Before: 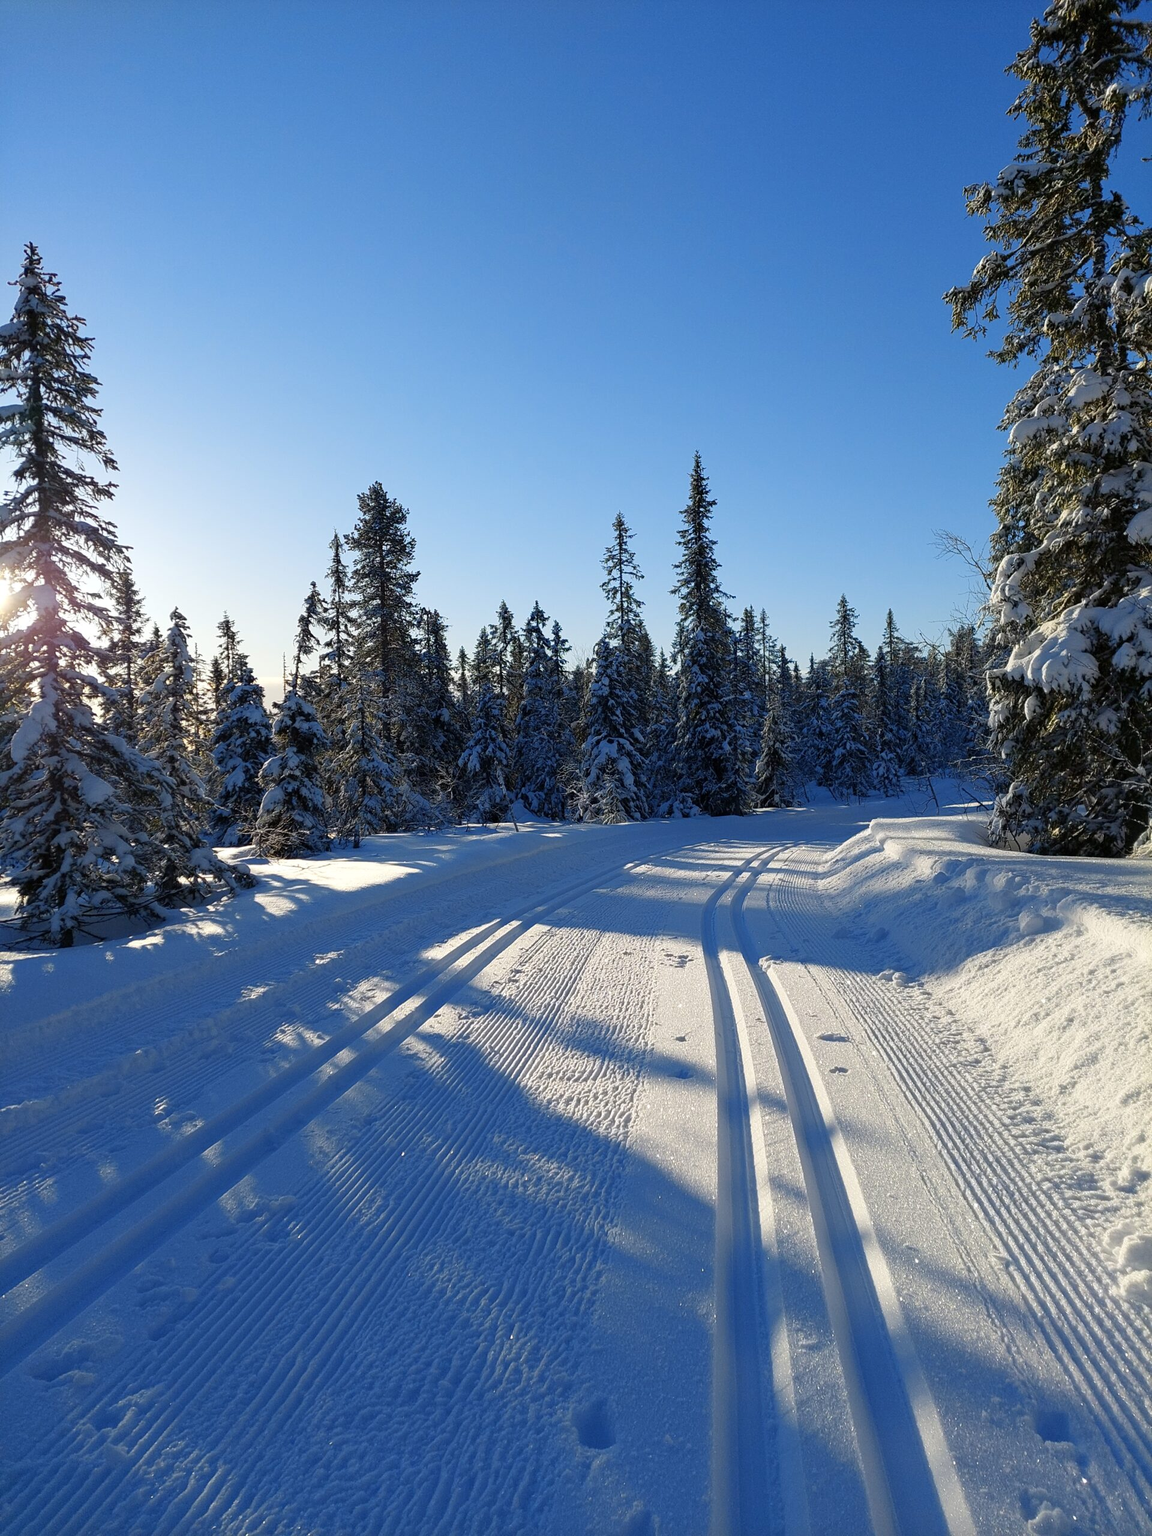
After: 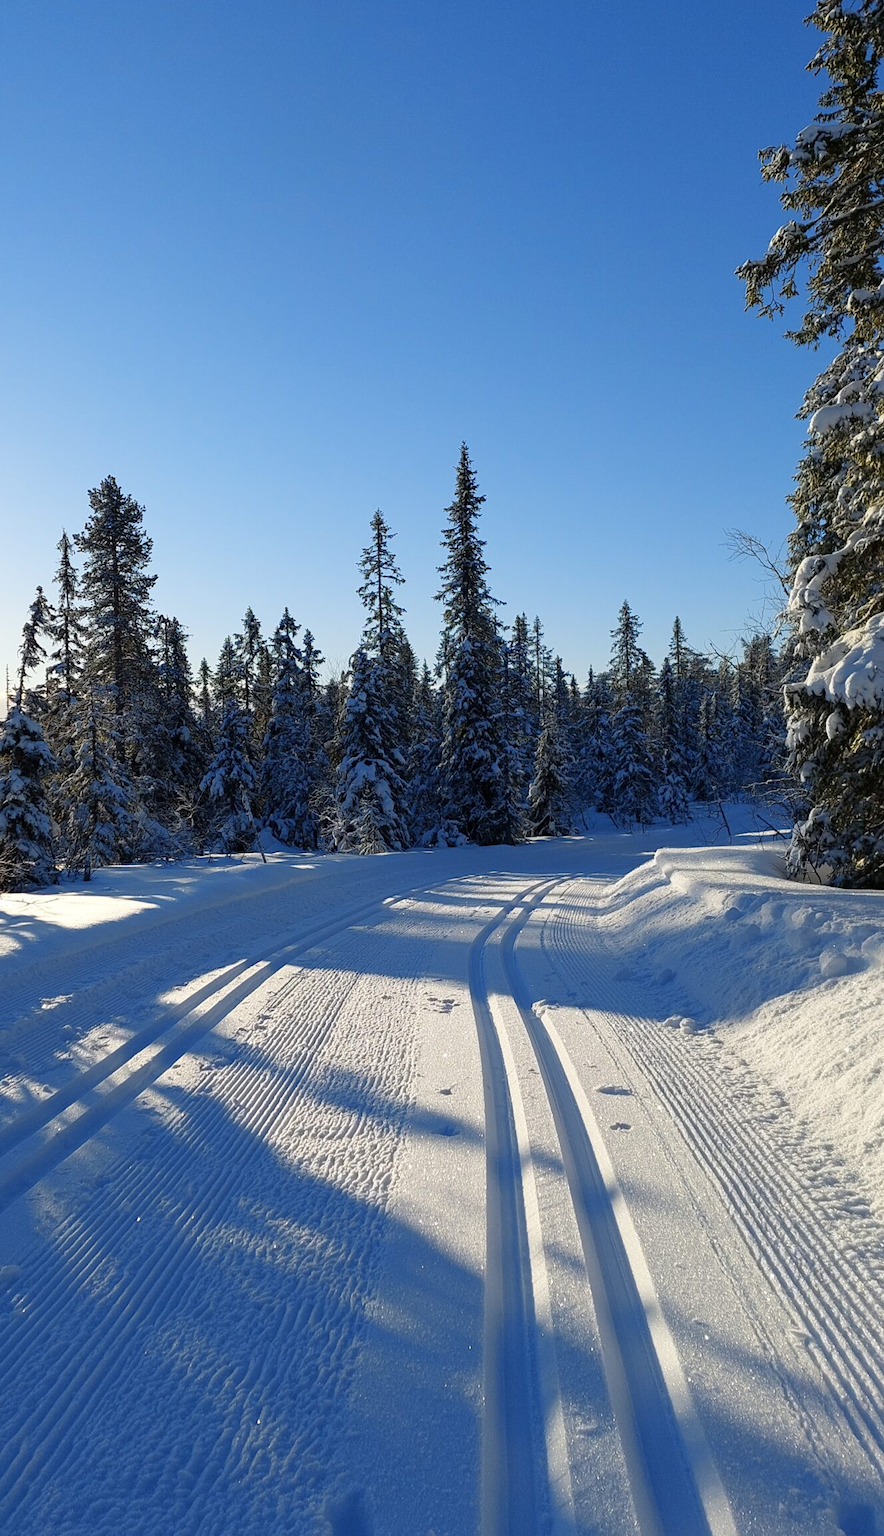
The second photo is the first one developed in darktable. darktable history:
crop and rotate: left 24.152%, top 3.369%, right 6.371%, bottom 6.201%
